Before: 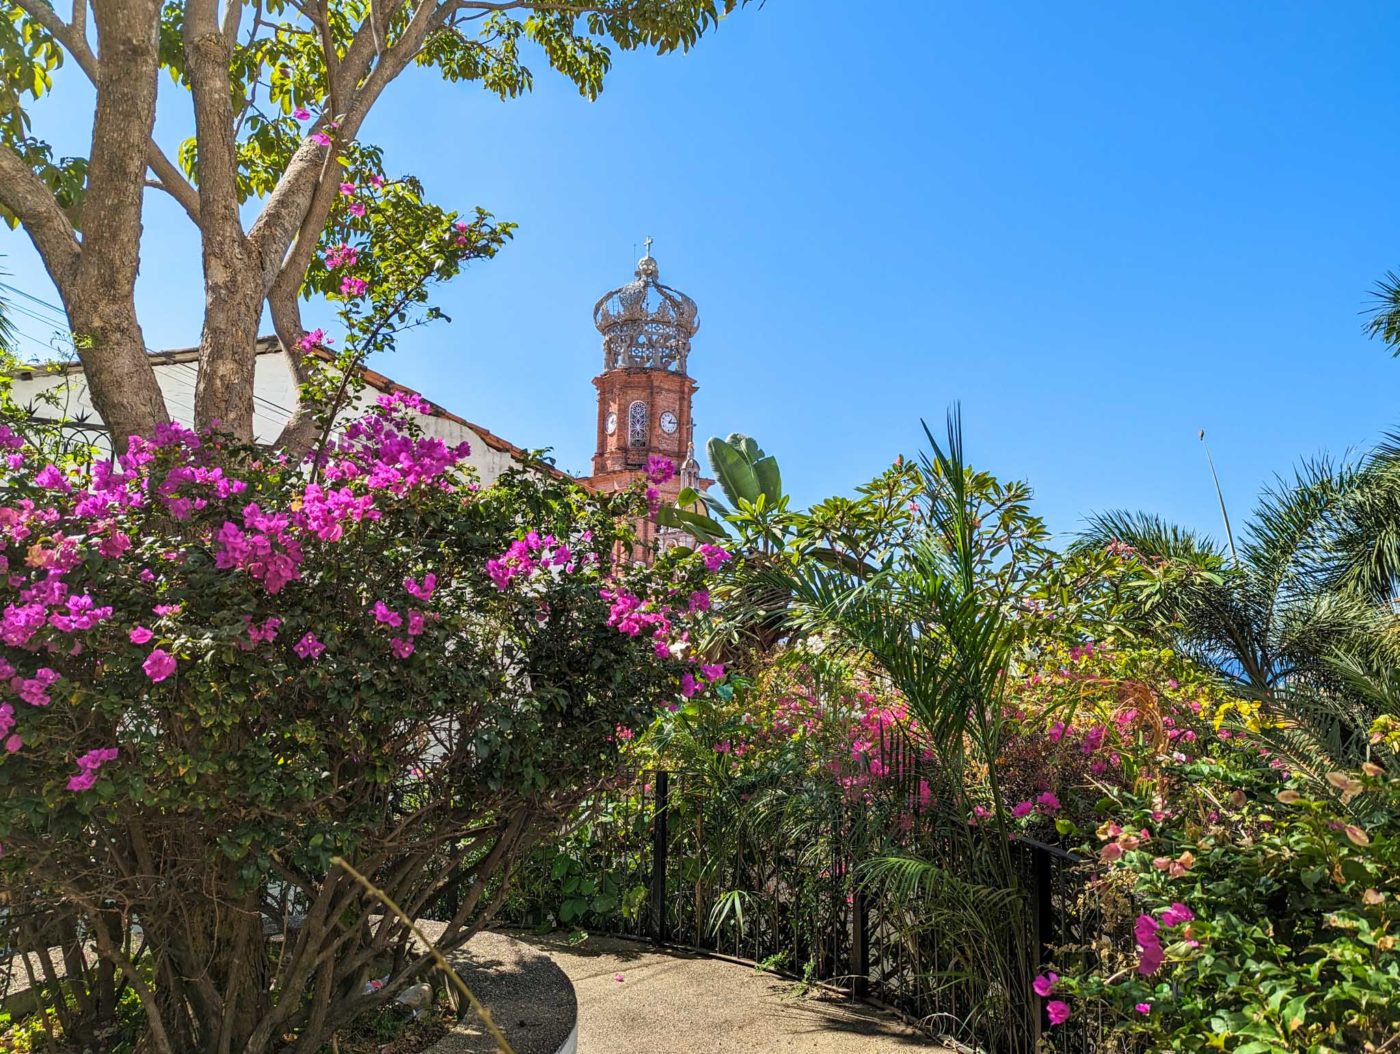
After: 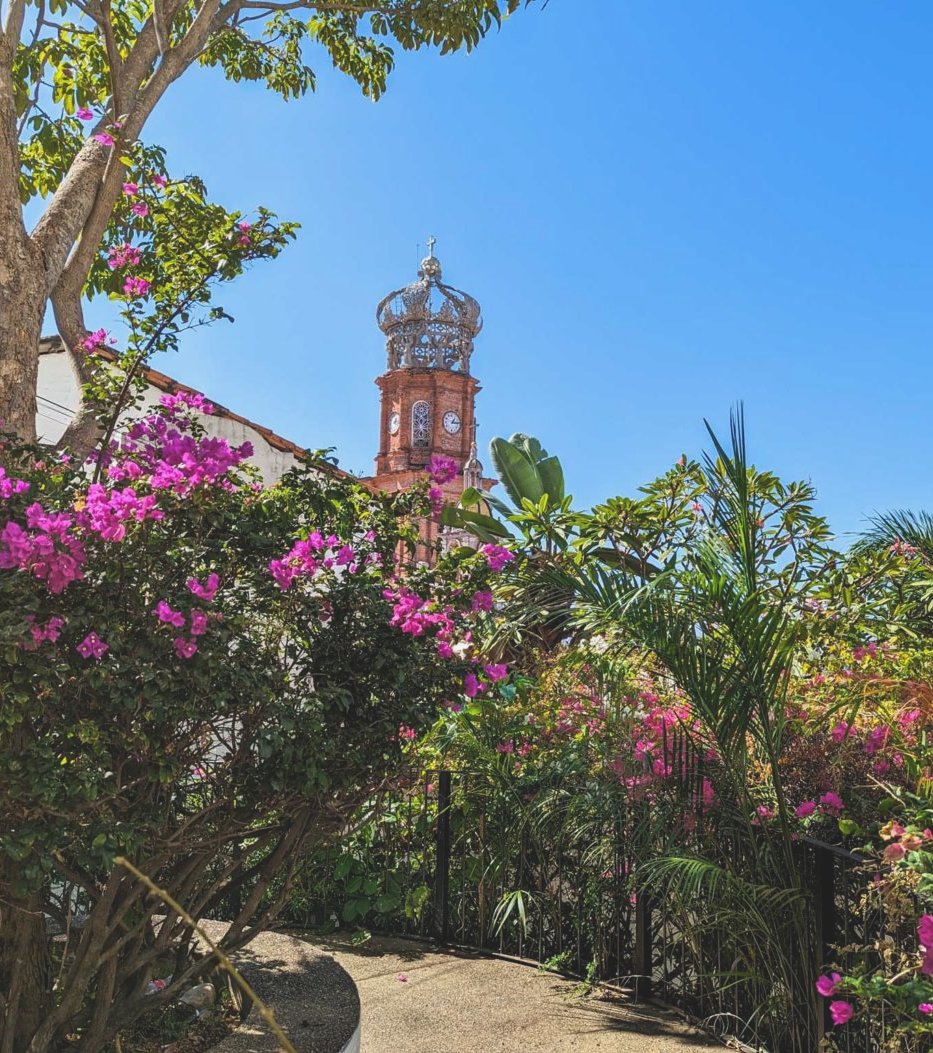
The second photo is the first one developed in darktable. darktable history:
exposure: black level correction -0.015, exposure -0.125 EV, compensate highlight preservation false
crop and rotate: left 15.546%, right 17.787%
